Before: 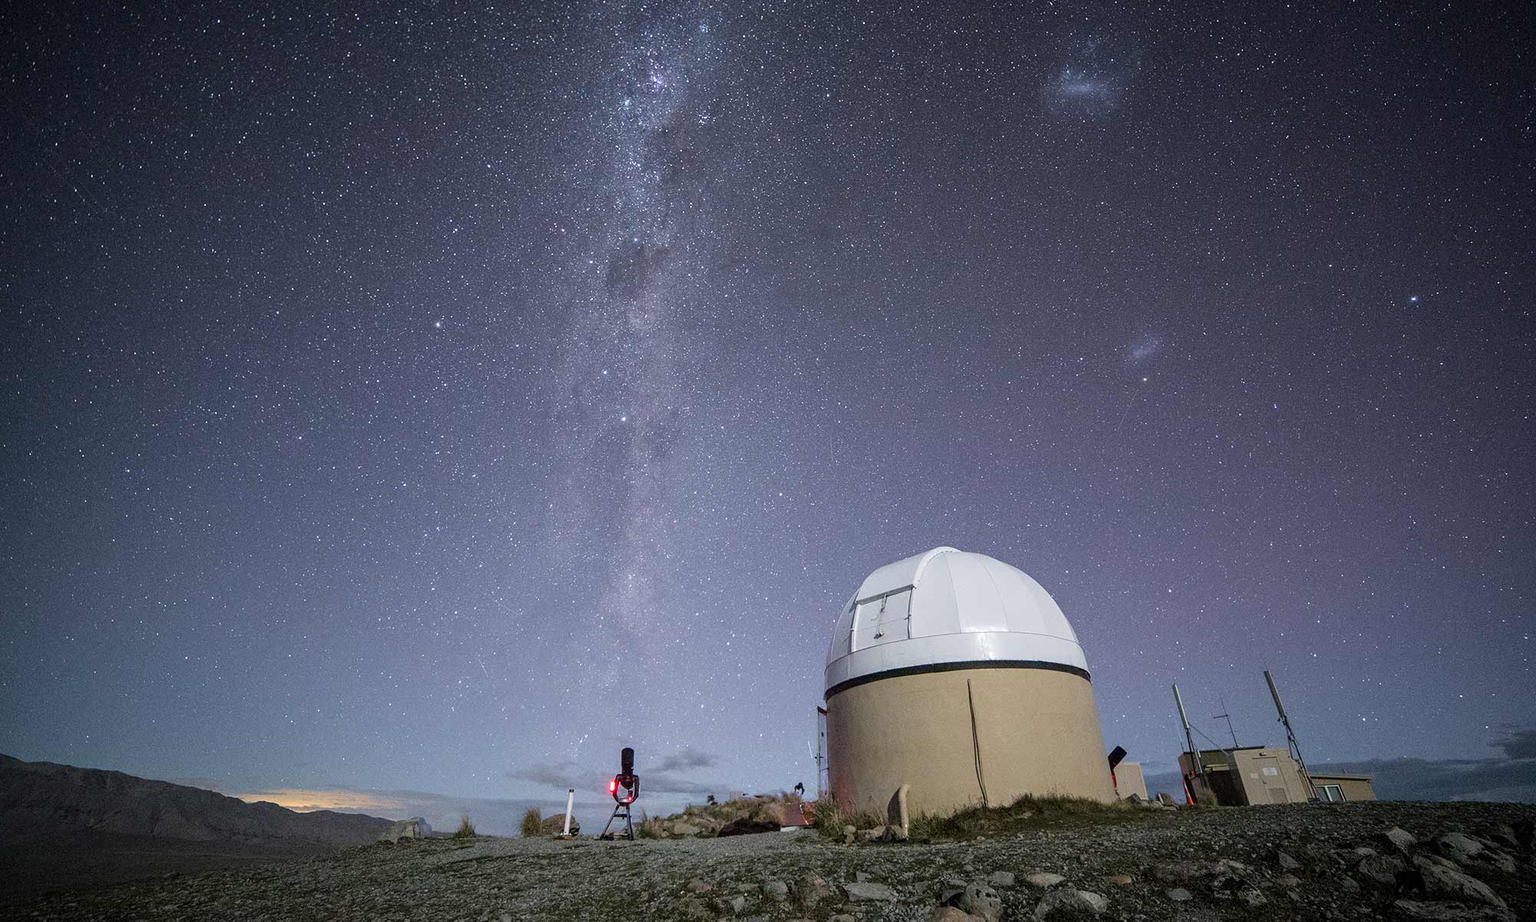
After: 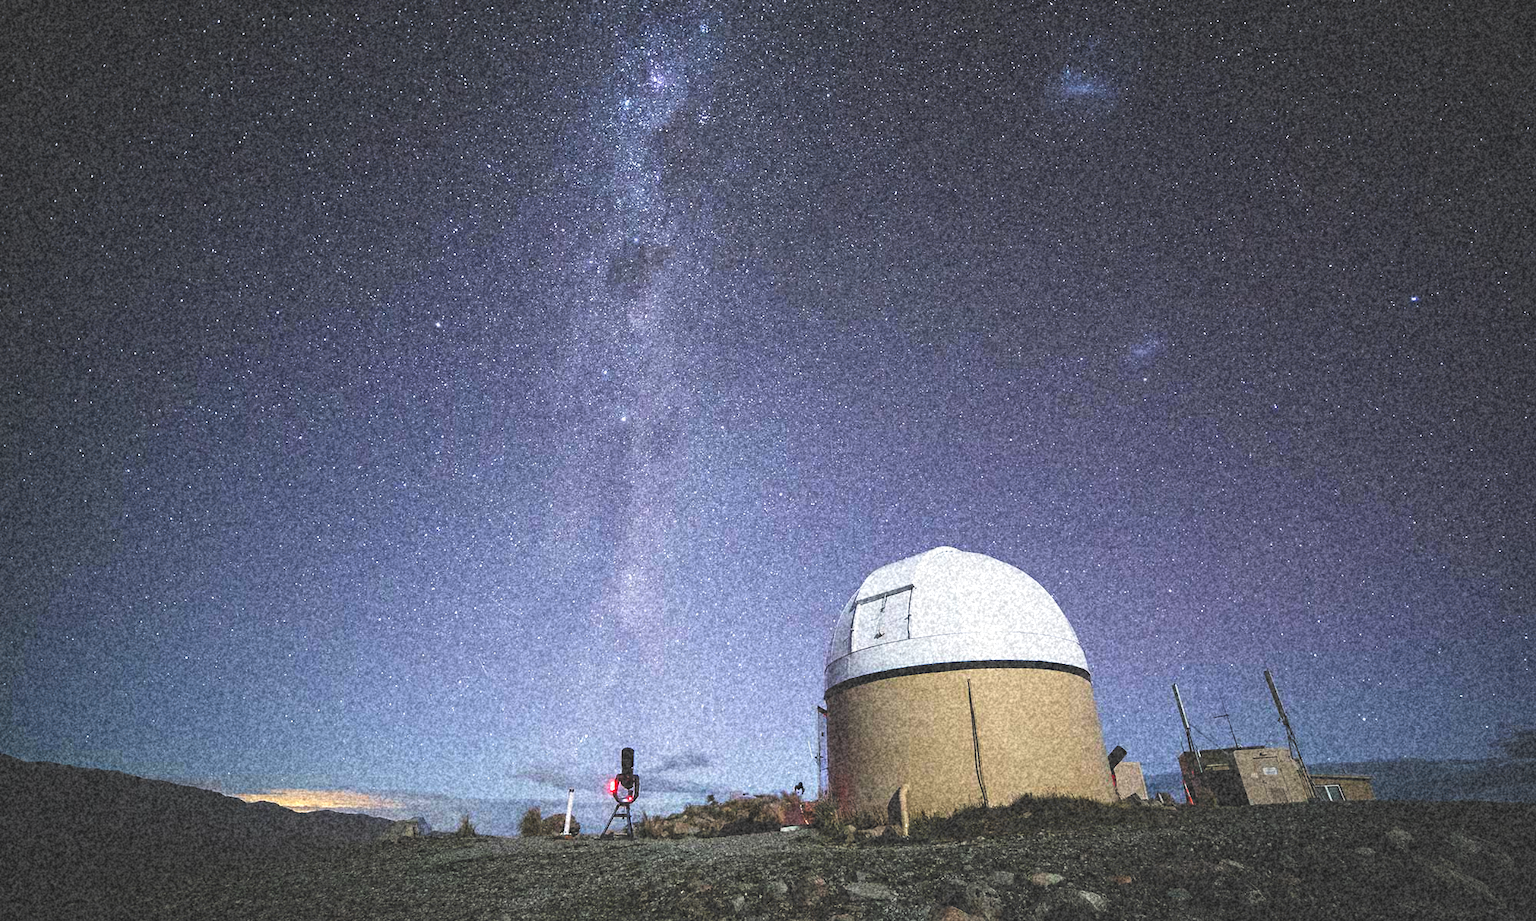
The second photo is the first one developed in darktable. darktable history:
grain: coarseness 46.9 ISO, strength 50.21%, mid-tones bias 0%
base curve: curves: ch0 [(0, 0.036) (0.007, 0.037) (0.604, 0.887) (1, 1)], preserve colors none
